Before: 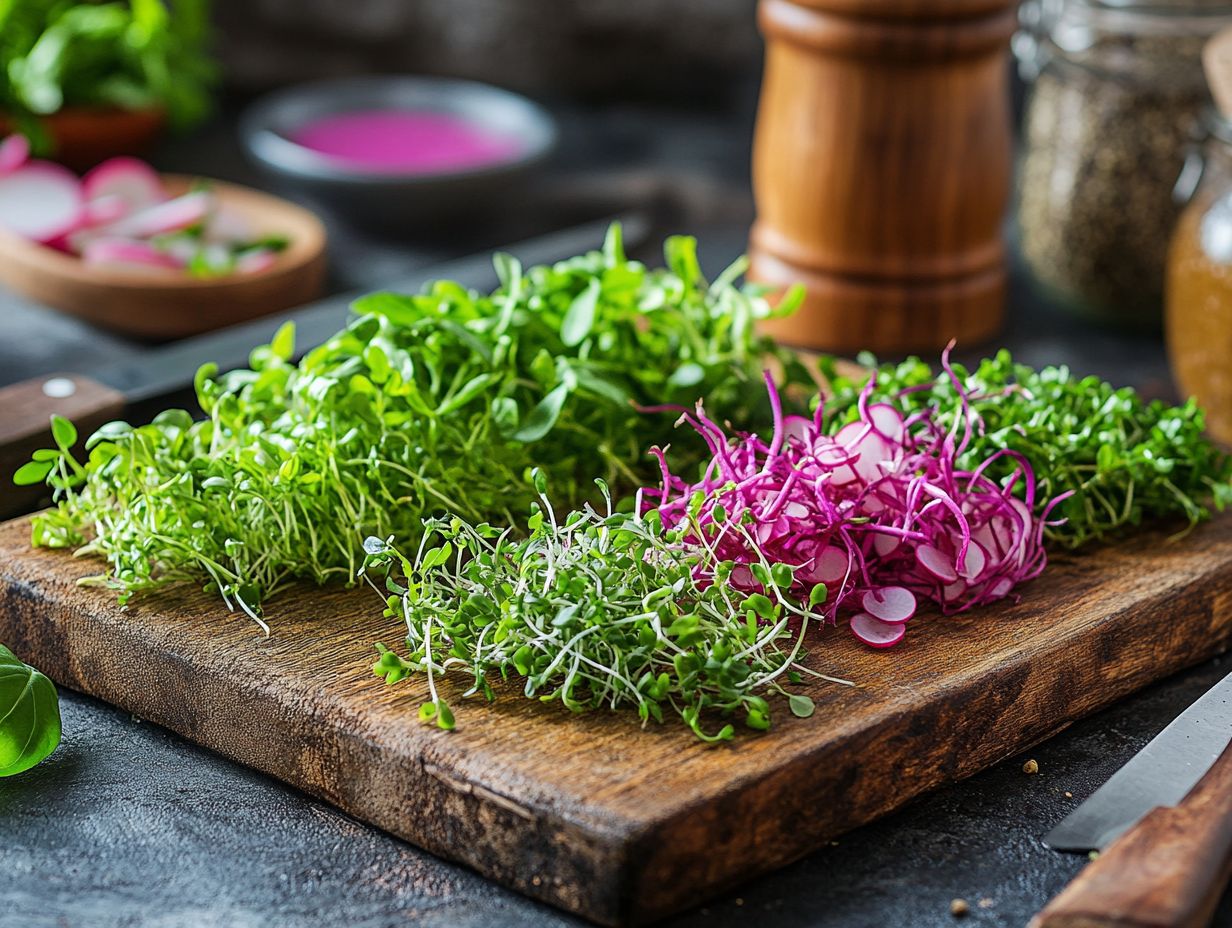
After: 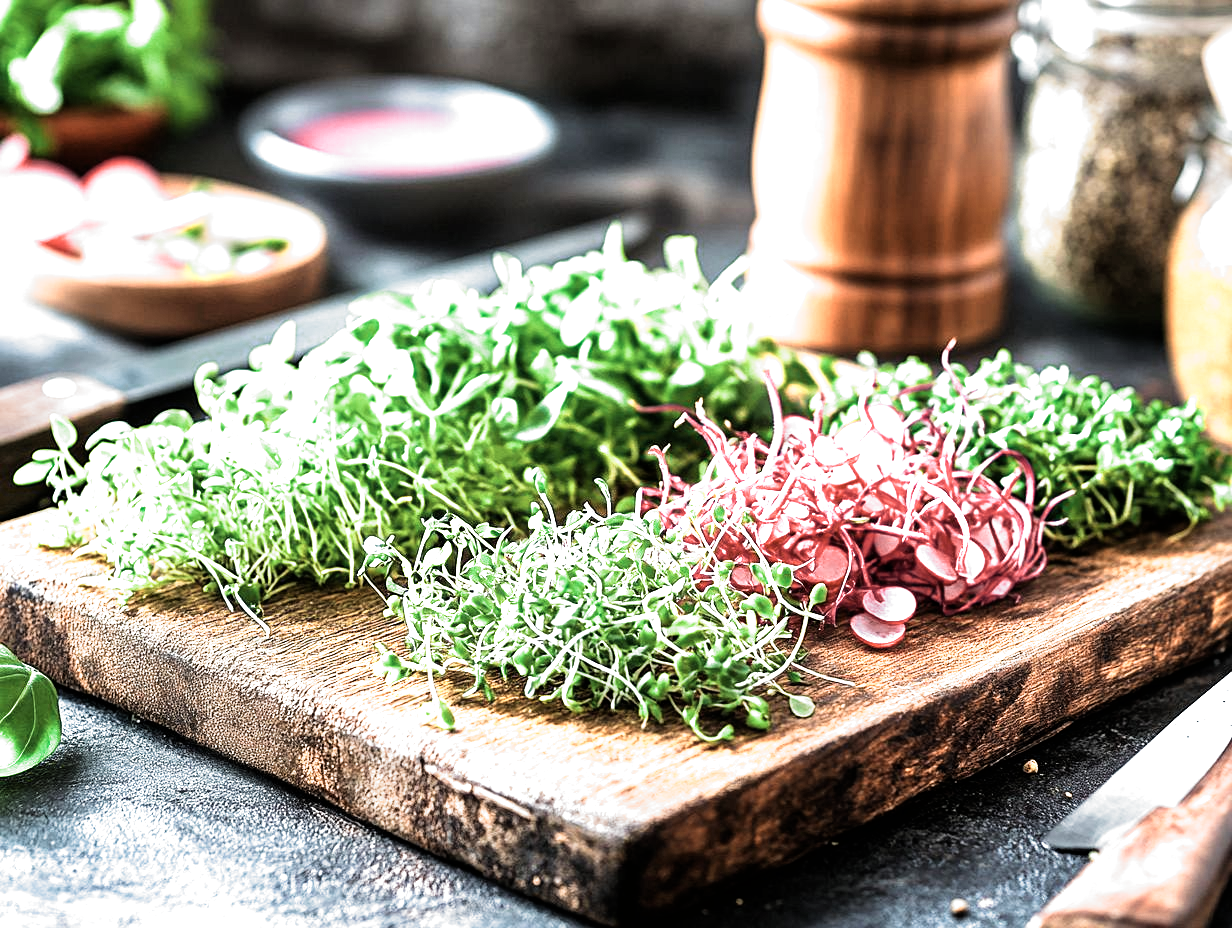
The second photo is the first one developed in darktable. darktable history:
filmic rgb: black relative exposure -8.2 EV, white relative exposure 2.2 EV, threshold 3 EV, hardness 7.11, latitude 75%, contrast 1.325, highlights saturation mix -2%, shadows ↔ highlights balance 30%, preserve chrominance RGB euclidean norm, color science v5 (2021), contrast in shadows safe, contrast in highlights safe, enable highlight reconstruction true
color zones: curves: ch0 [(0.018, 0.548) (0.224, 0.64) (0.425, 0.447) (0.675, 0.575) (0.732, 0.579)]; ch1 [(0.066, 0.487) (0.25, 0.5) (0.404, 0.43) (0.75, 0.421) (0.956, 0.421)]; ch2 [(0.044, 0.561) (0.215, 0.465) (0.399, 0.544) (0.465, 0.548) (0.614, 0.447) (0.724, 0.43) (0.882, 0.623) (0.956, 0.632)]
exposure: black level correction 0, exposure 1.5 EV, compensate highlight preservation false
